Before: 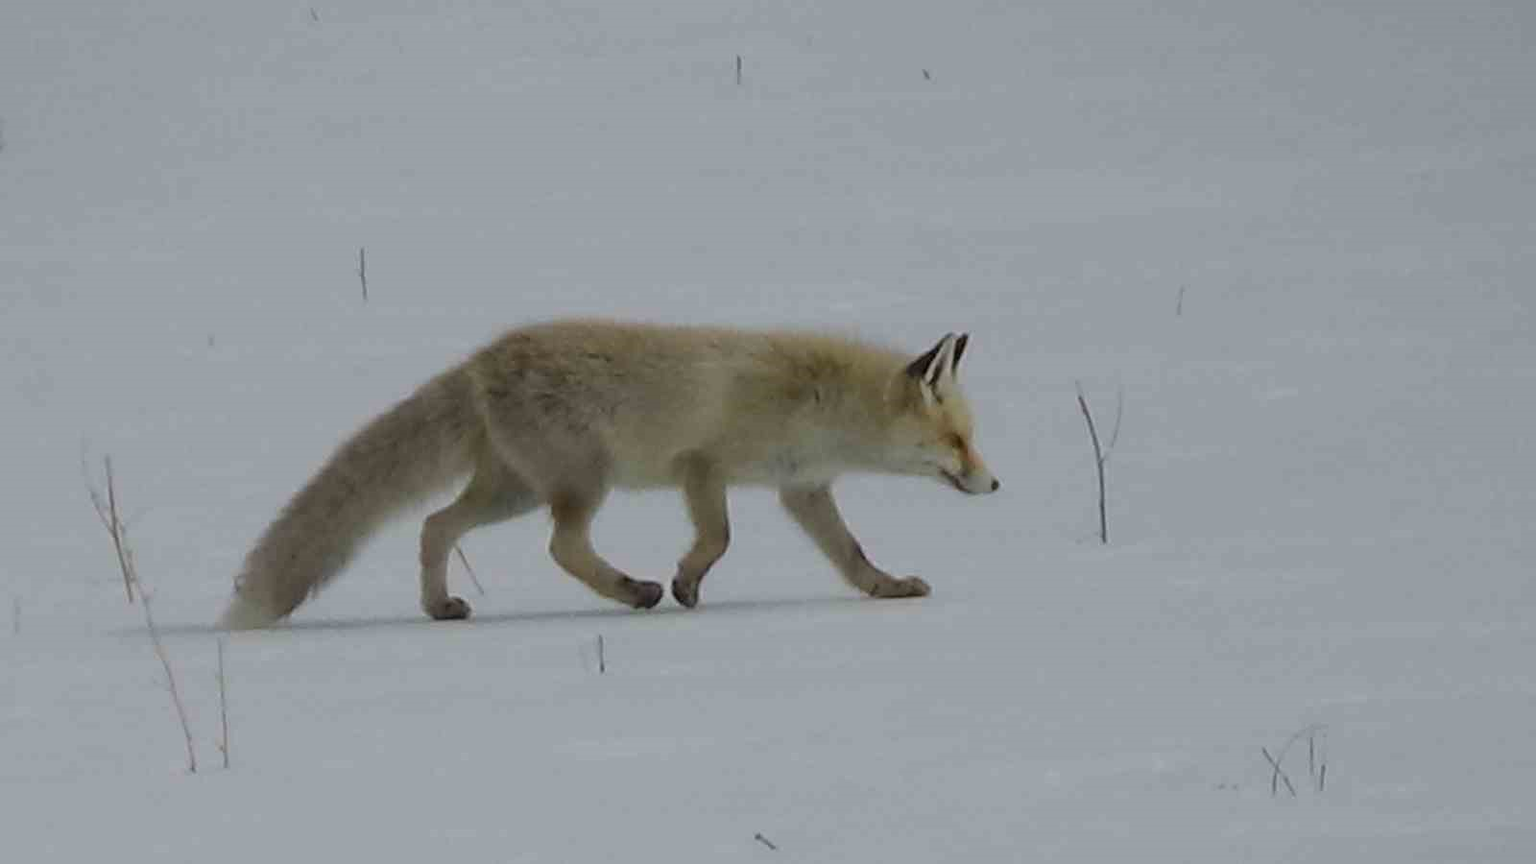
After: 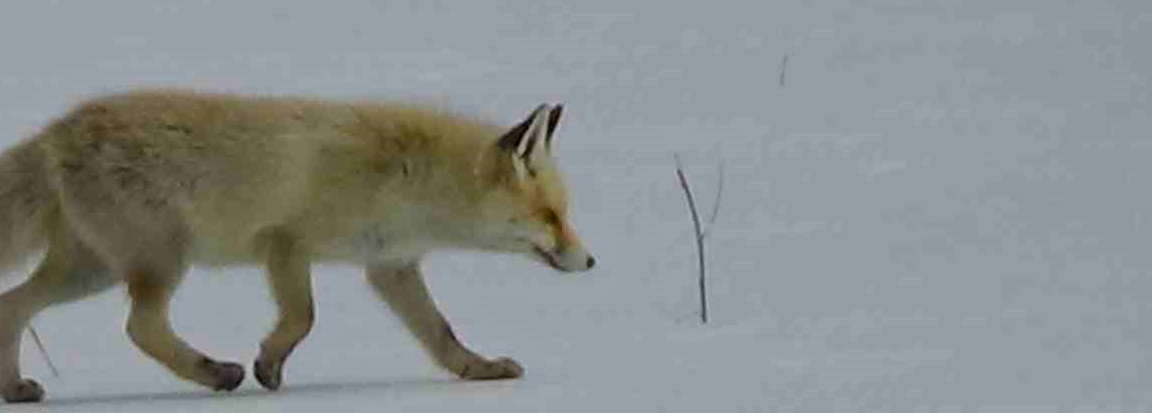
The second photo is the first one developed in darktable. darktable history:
crop and rotate: left 27.938%, top 27.046%, bottom 27.046%
local contrast: mode bilateral grid, contrast 28, coarseness 16, detail 115%, midtone range 0.2
color balance rgb: perceptual saturation grading › global saturation 25%, global vibrance 20%
